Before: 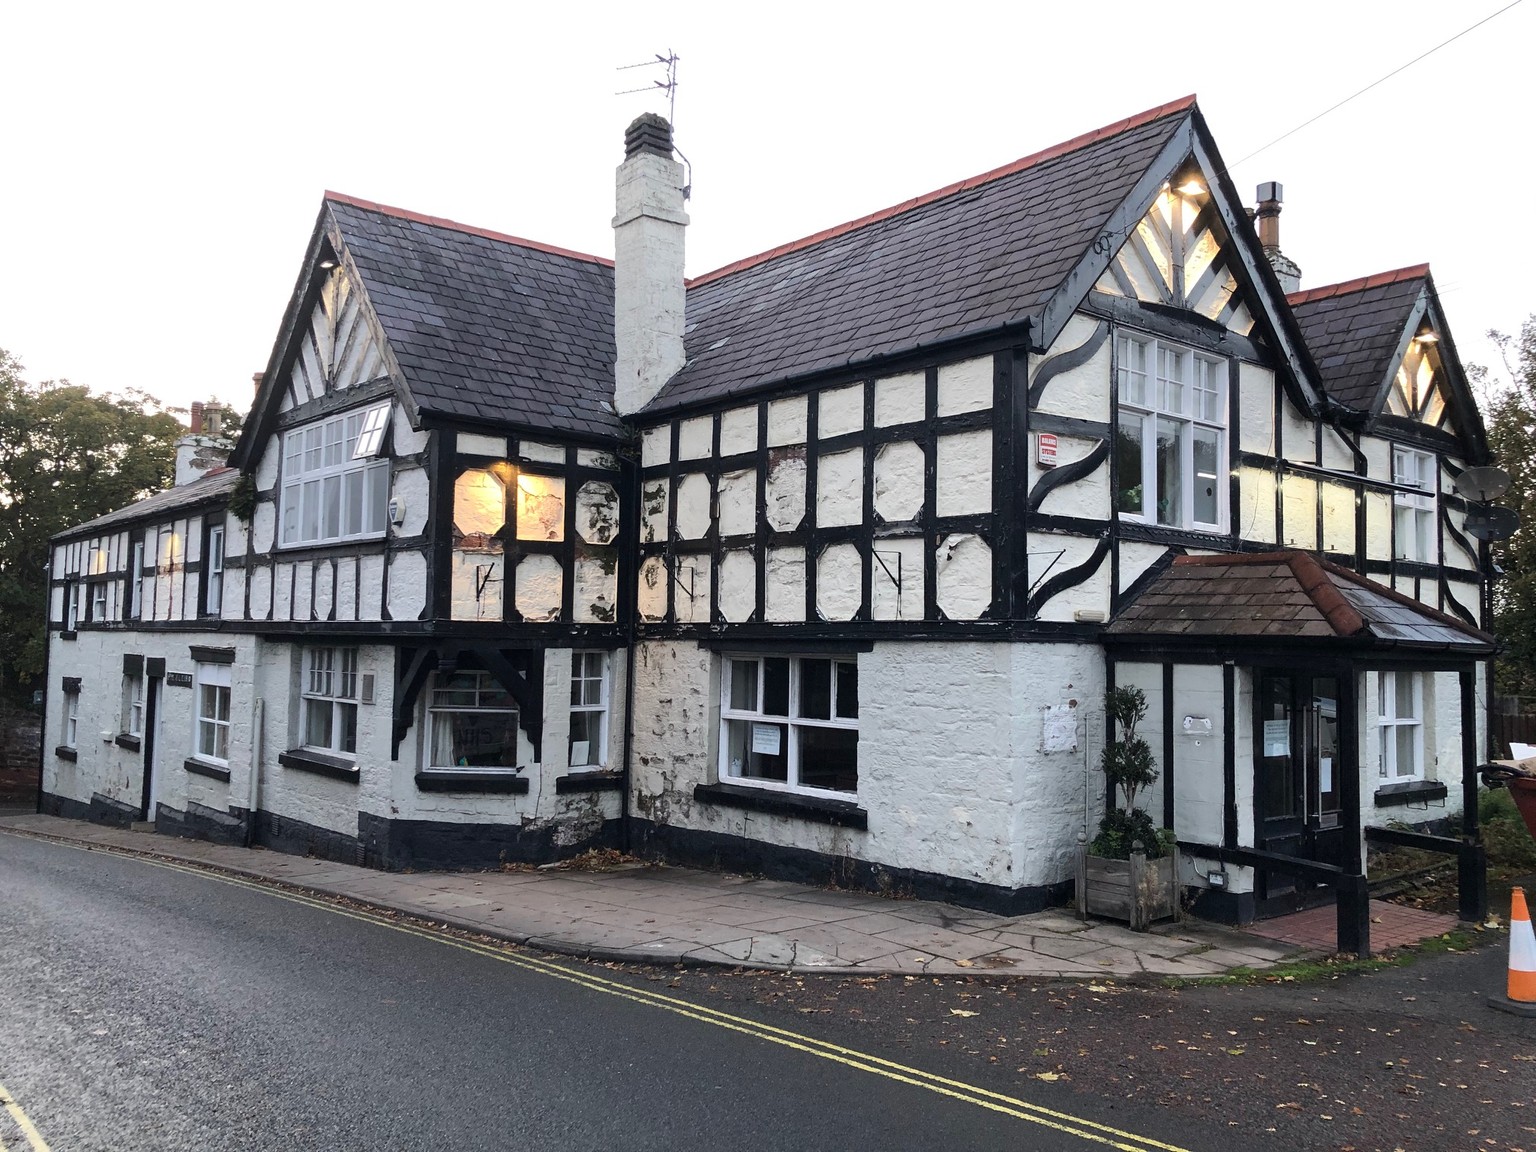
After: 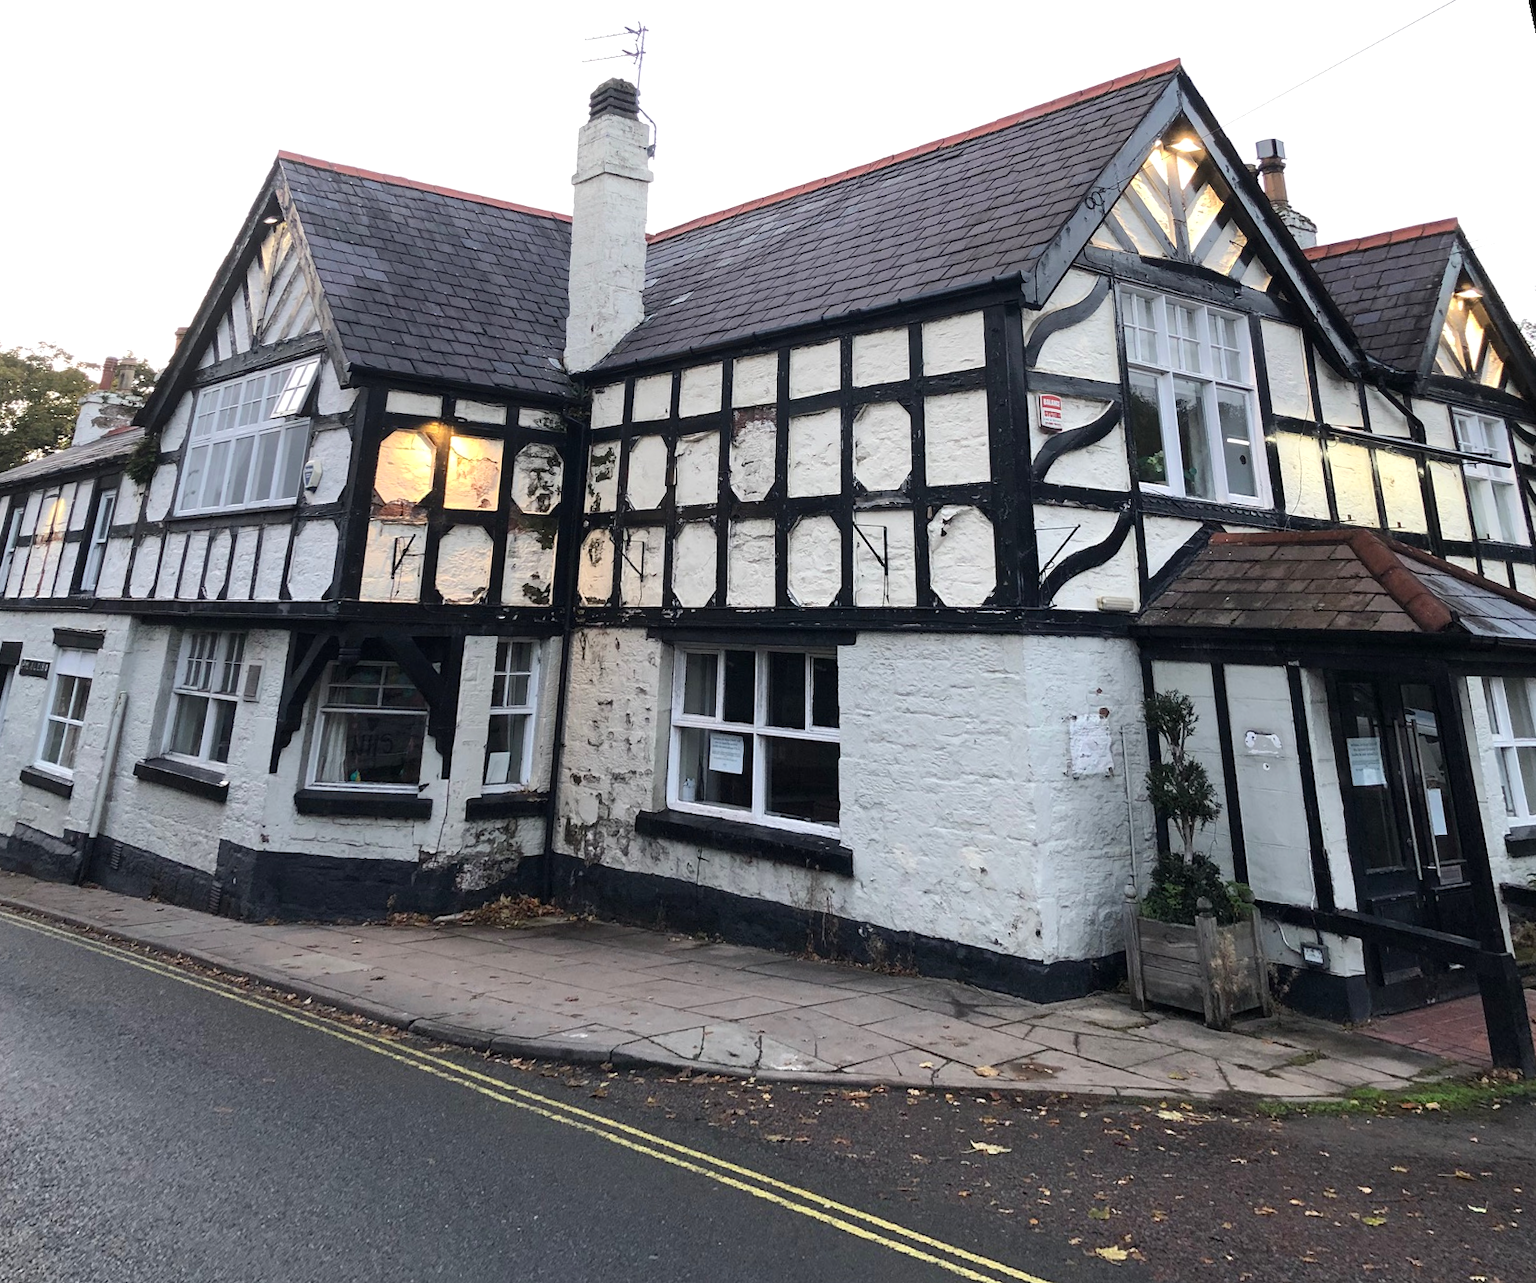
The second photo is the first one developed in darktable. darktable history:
exposure: exposure 0.128 EV, compensate highlight preservation false
crop and rotate: top 0%, bottom 5.097%
rotate and perspective: rotation 0.72°, lens shift (vertical) -0.352, lens shift (horizontal) -0.051, crop left 0.152, crop right 0.859, crop top 0.019, crop bottom 0.964
